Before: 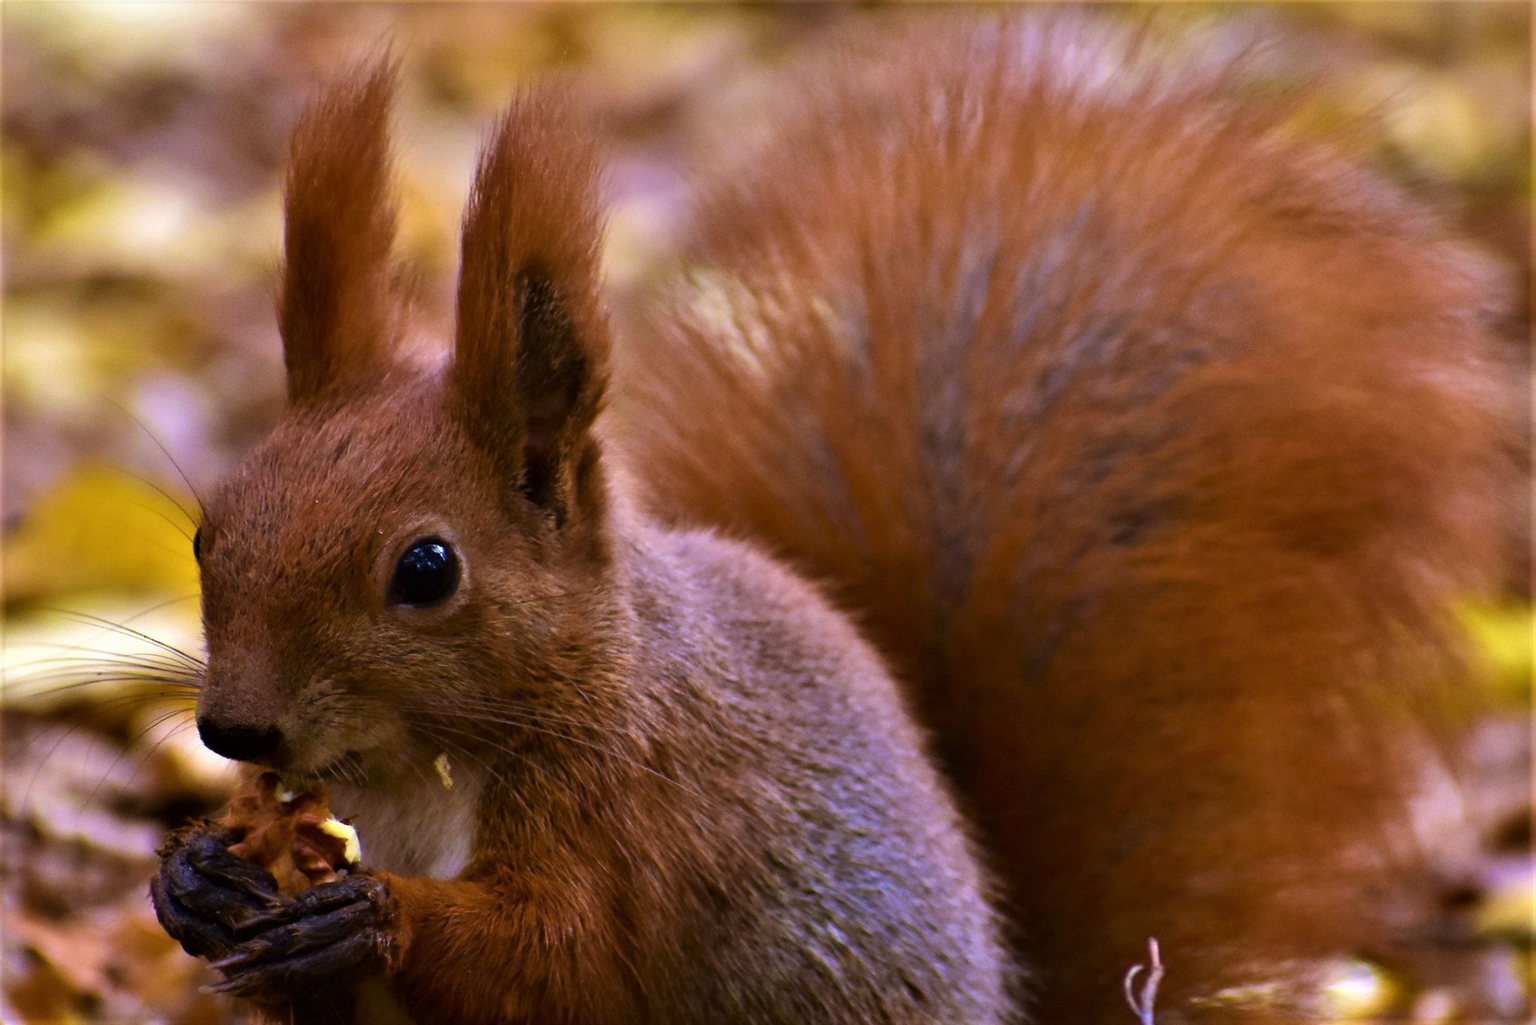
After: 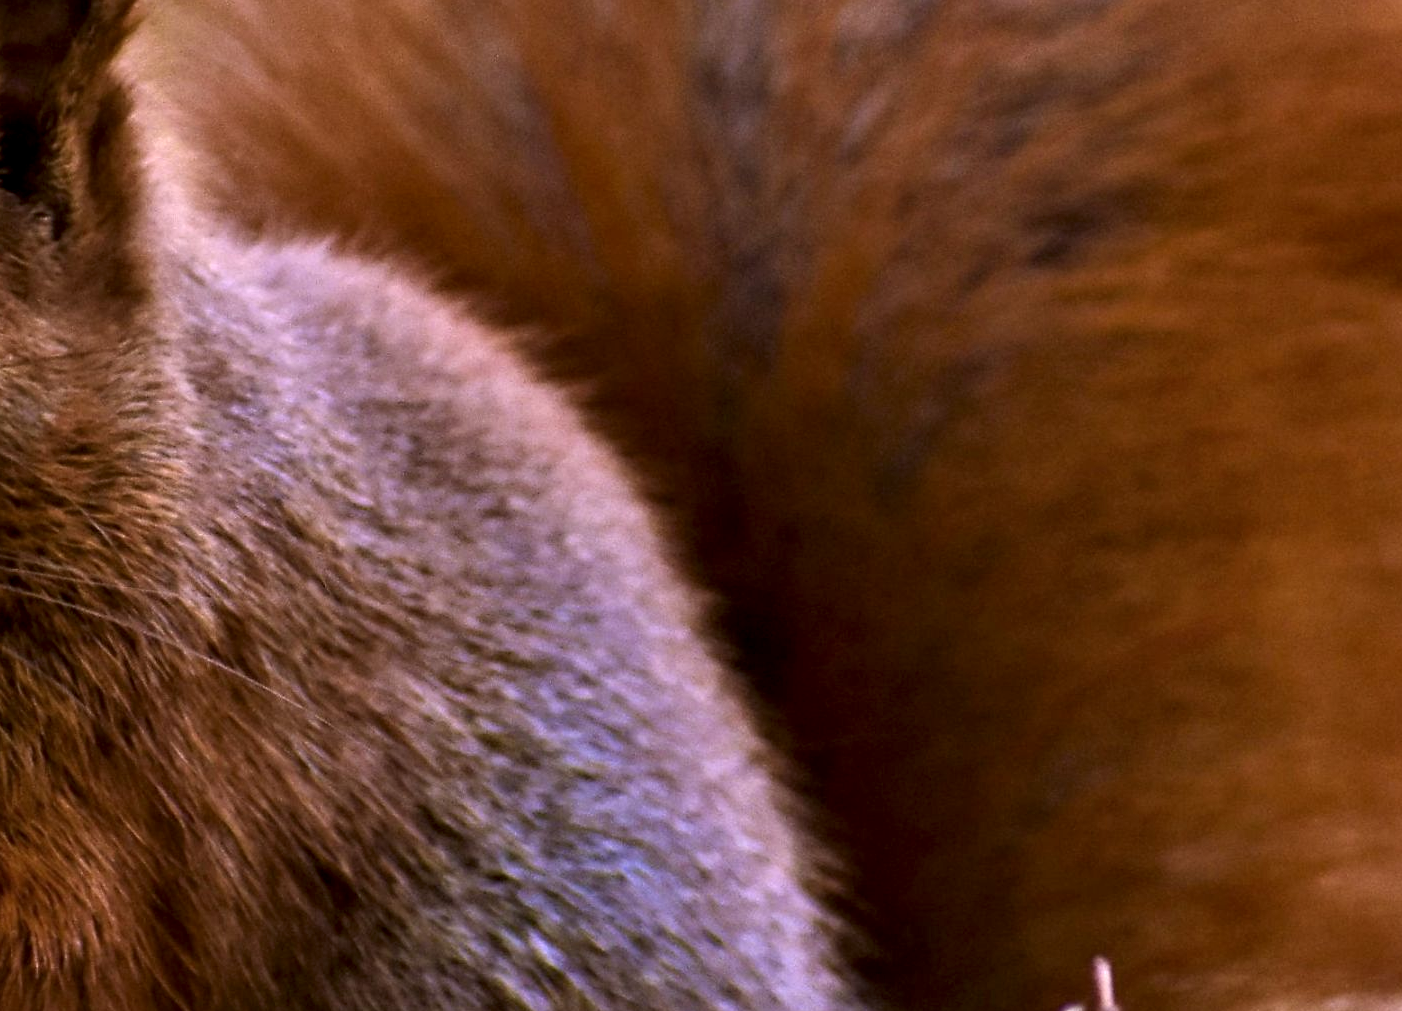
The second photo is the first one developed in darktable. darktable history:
crop: left 34.282%, top 38.334%, right 13.779%, bottom 5.479%
tone equalizer: smoothing diameter 24.84%, edges refinement/feathering 14.66, preserve details guided filter
local contrast: detail 135%, midtone range 0.747
